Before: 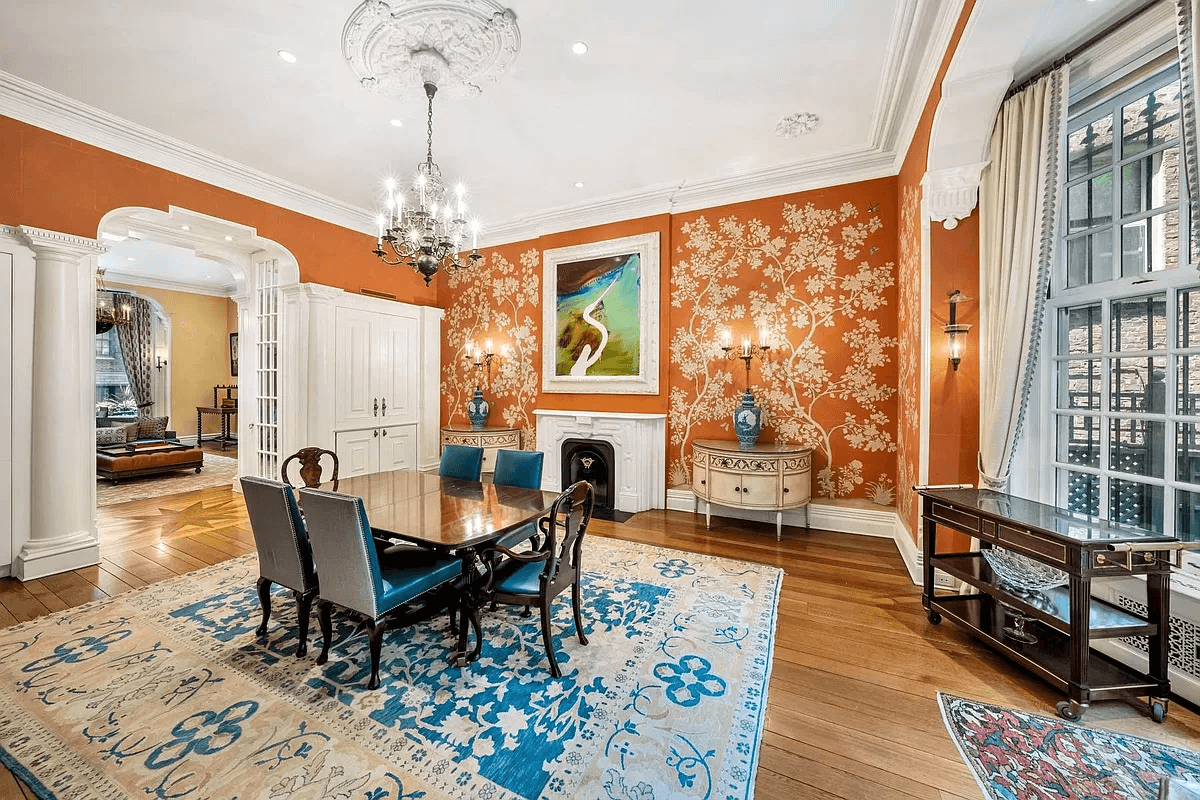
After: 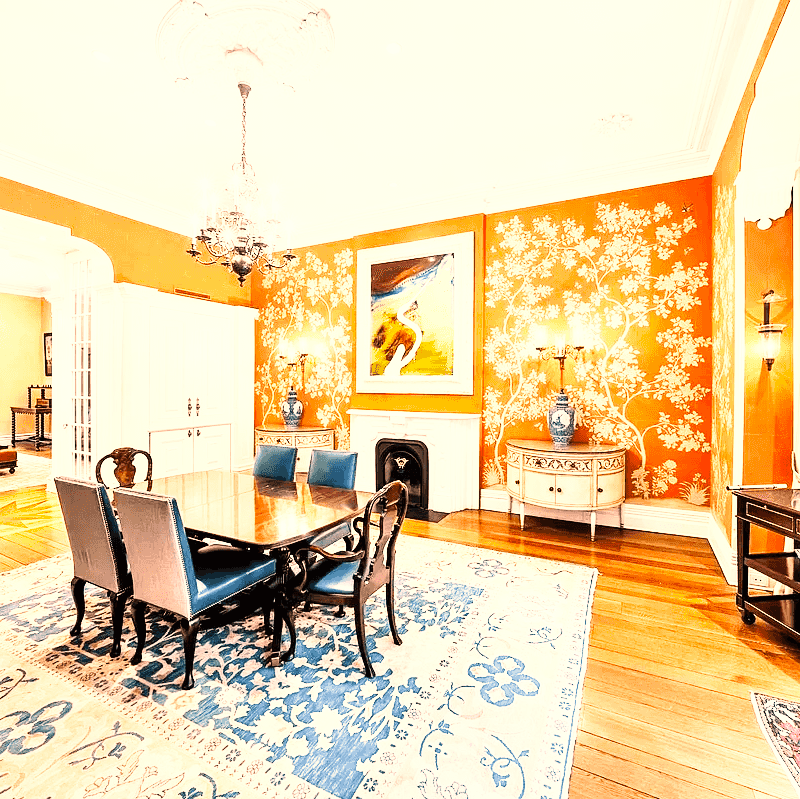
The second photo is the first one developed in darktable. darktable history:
crop and rotate: left 15.546%, right 17.787%
tone curve: curves: ch0 [(0, 0) (0.003, 0.003) (0.011, 0.012) (0.025, 0.027) (0.044, 0.048) (0.069, 0.074) (0.1, 0.117) (0.136, 0.177) (0.177, 0.246) (0.224, 0.324) (0.277, 0.422) (0.335, 0.531) (0.399, 0.633) (0.468, 0.733) (0.543, 0.824) (0.623, 0.895) (0.709, 0.938) (0.801, 0.961) (0.898, 0.98) (1, 1)], preserve colors none
color correction: highlights a* 21.16, highlights b* 19.61
shadows and highlights: radius 110.86, shadows 51.09, white point adjustment 9.16, highlights -4.17, highlights color adjustment 32.2%, soften with gaussian
